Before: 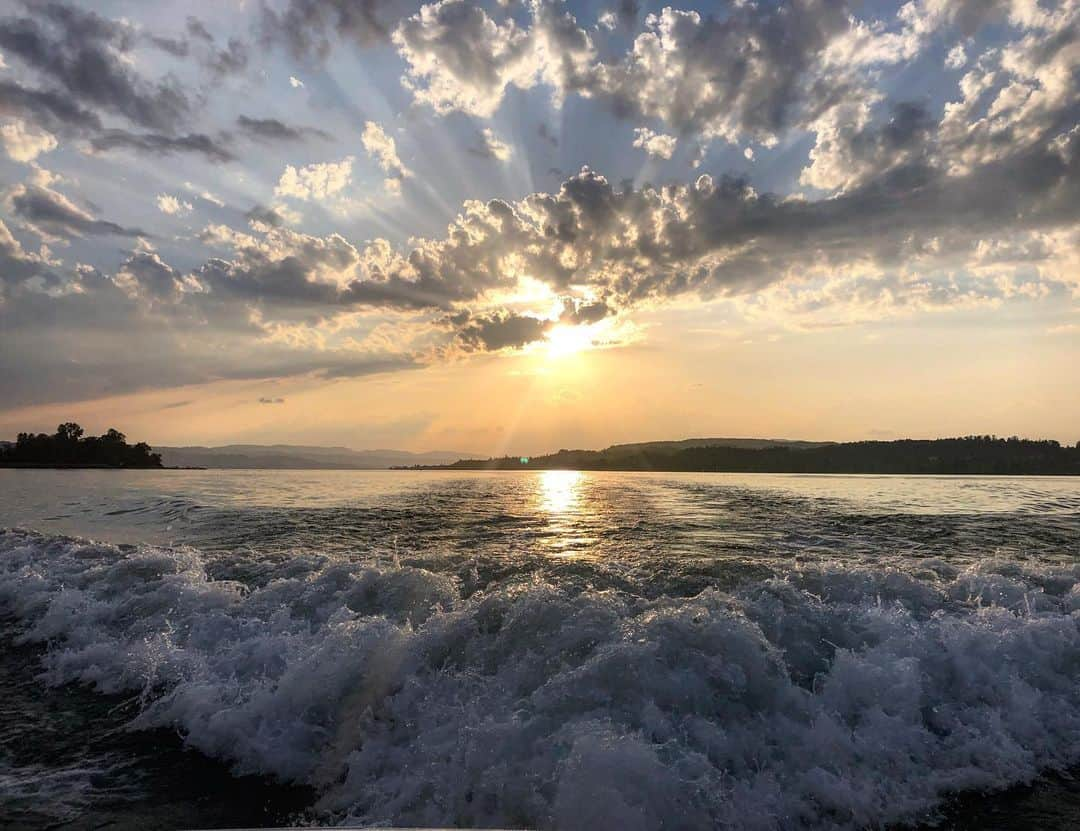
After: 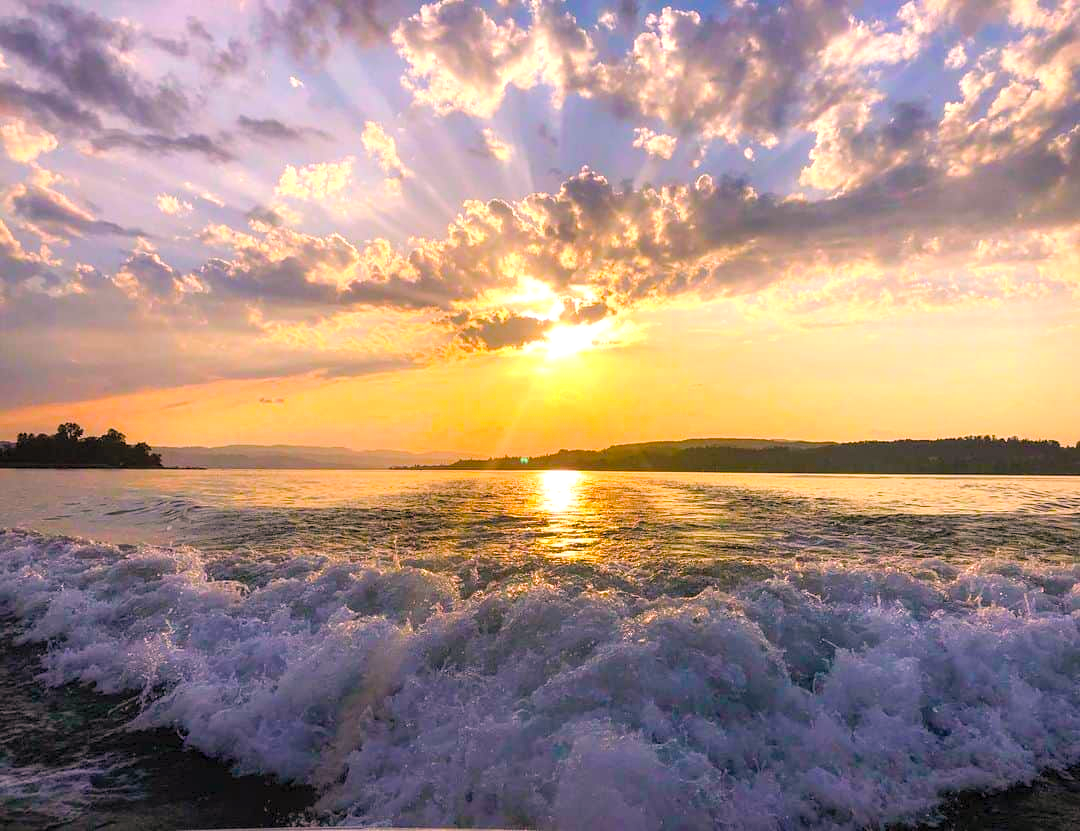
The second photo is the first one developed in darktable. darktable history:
contrast brightness saturation: brightness 0.15
color correction: highlights a* 14.52, highlights b* 4.84
color balance rgb: linear chroma grading › shadows 10%, linear chroma grading › highlights 10%, linear chroma grading › global chroma 15%, linear chroma grading › mid-tones 15%, perceptual saturation grading › global saturation 40%, perceptual saturation grading › highlights -25%, perceptual saturation grading › mid-tones 35%, perceptual saturation grading › shadows 35%, perceptual brilliance grading › global brilliance 11.29%, global vibrance 11.29%
